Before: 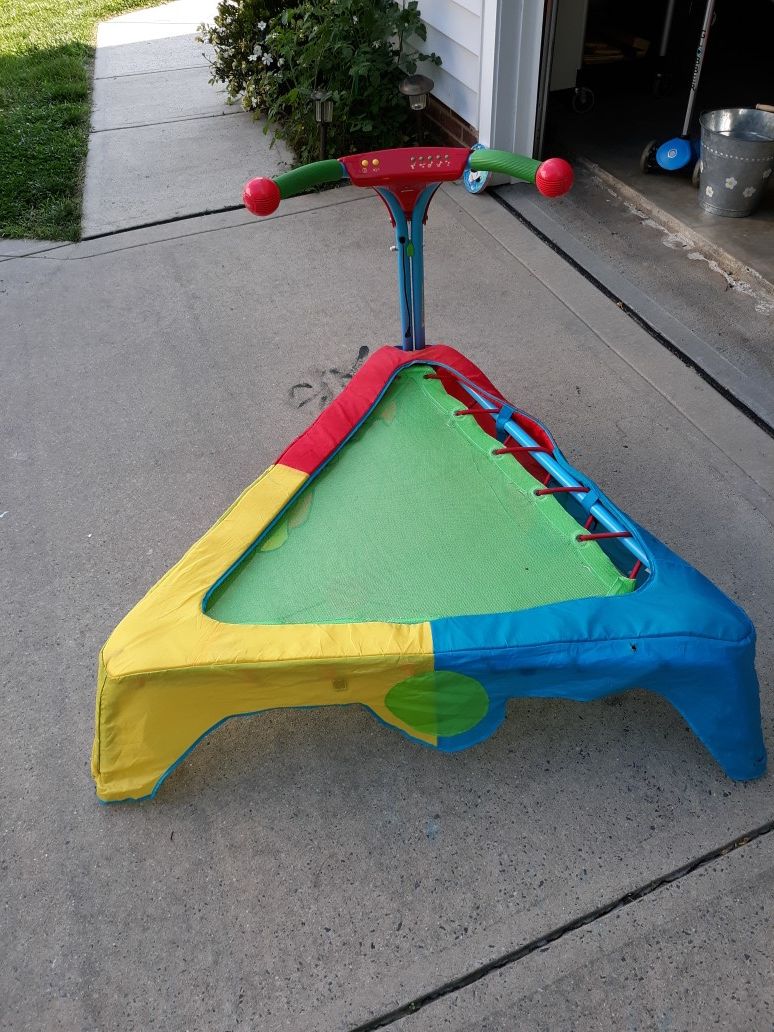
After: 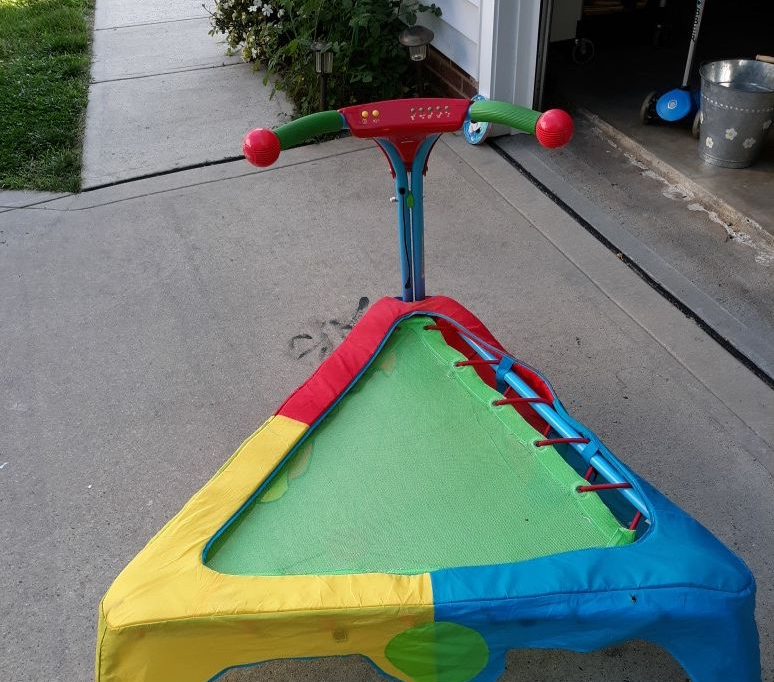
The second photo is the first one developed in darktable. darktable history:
crop and rotate: top 4.816%, bottom 29.079%
